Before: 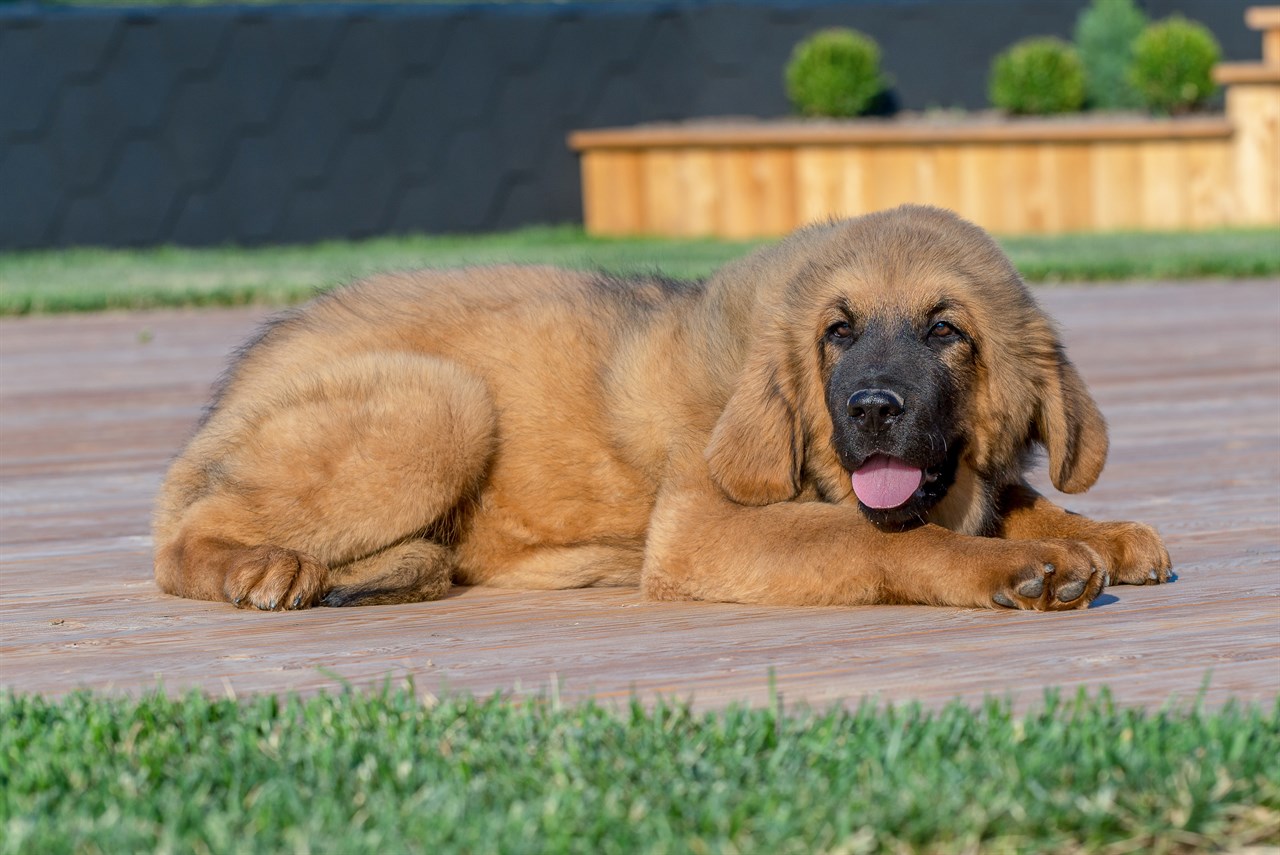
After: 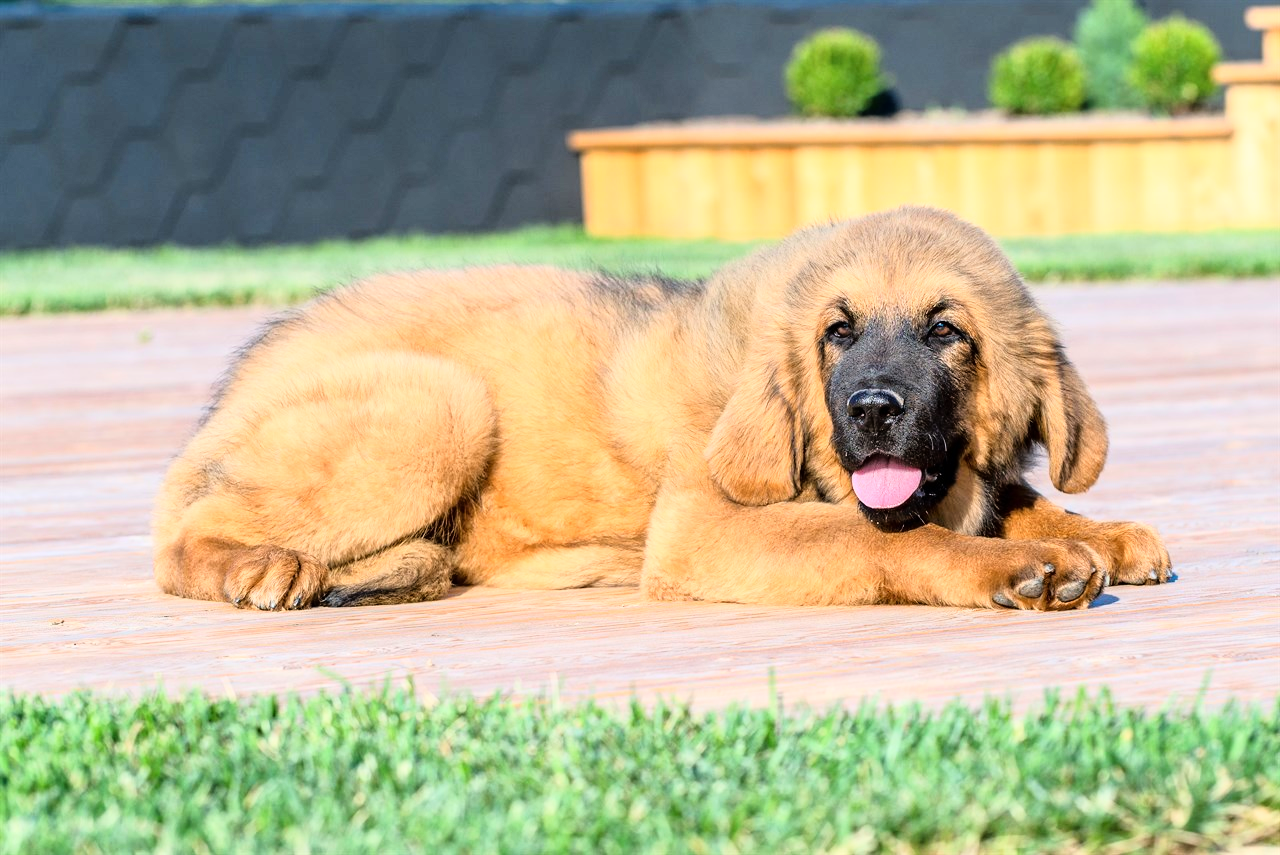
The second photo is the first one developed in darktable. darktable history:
base curve: curves: ch0 [(0, 0) (0.012, 0.01) (0.073, 0.168) (0.31, 0.711) (0.645, 0.957) (1, 1)]
